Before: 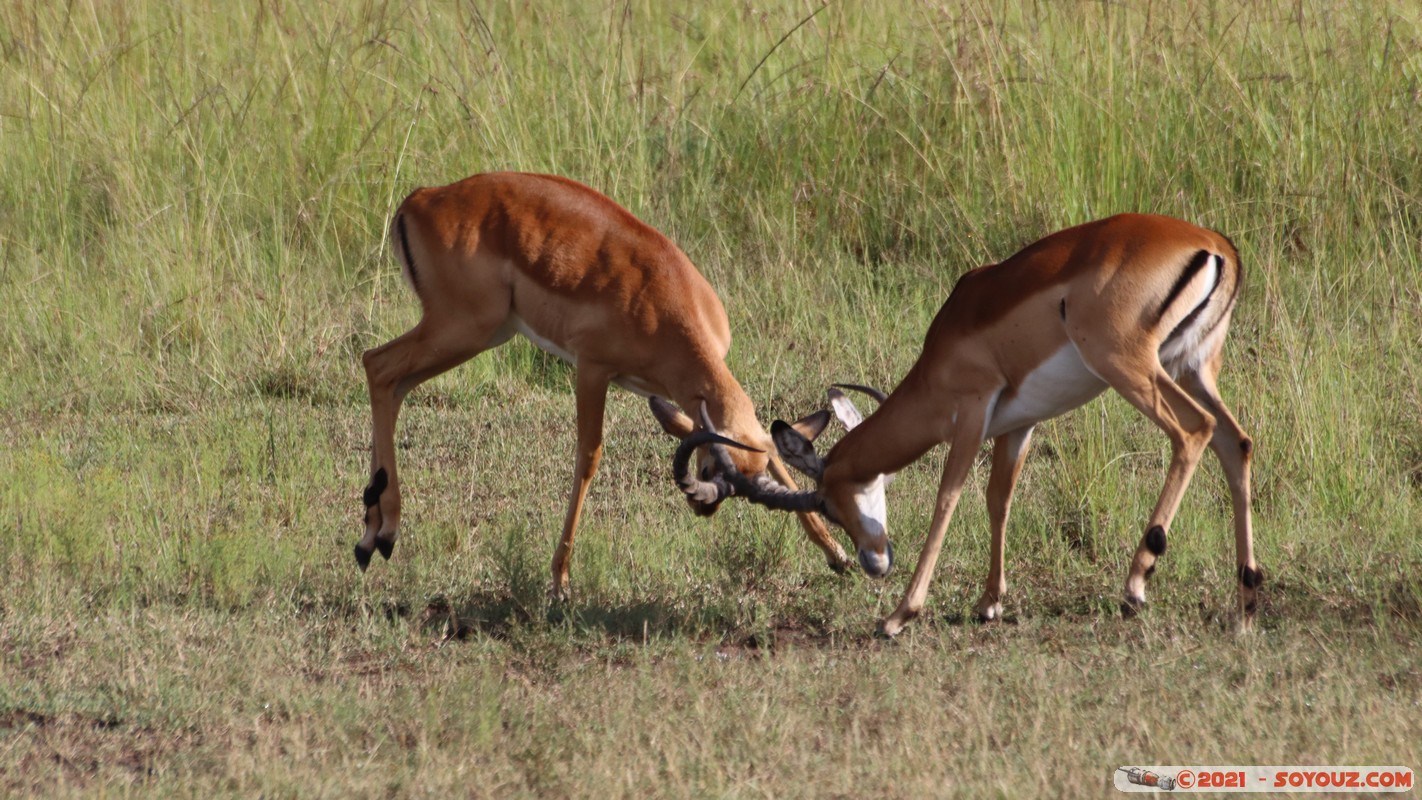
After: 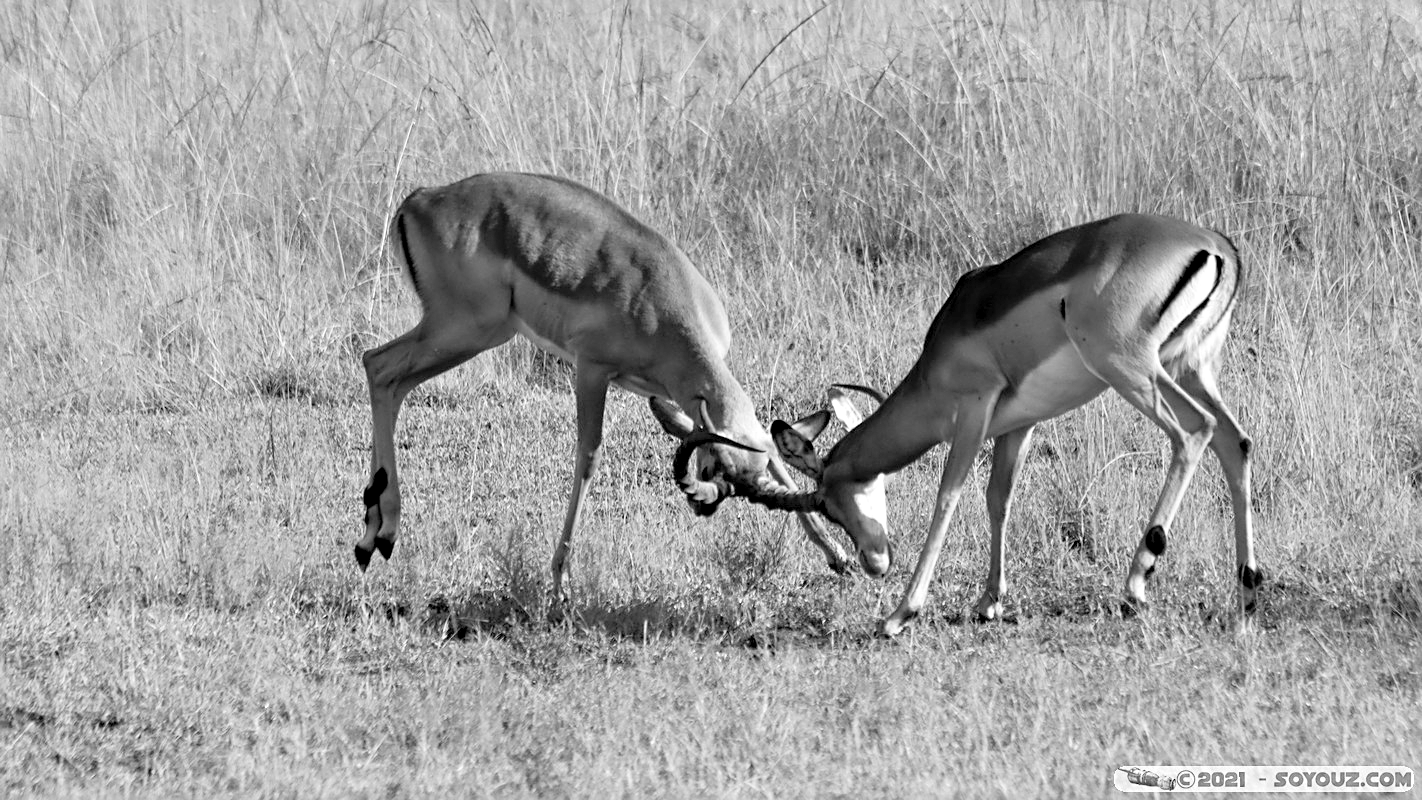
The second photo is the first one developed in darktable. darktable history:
contrast brightness saturation: contrast 0.1, brightness 0.3, saturation 0.14
sharpen: on, module defaults
monochrome: on, module defaults
color balance rgb: shadows lift › luminance -21.66%, shadows lift › chroma 8.98%, shadows lift › hue 283.37°, power › chroma 1.55%, power › hue 25.59°, highlights gain › luminance 6.08%, highlights gain › chroma 2.55%, highlights gain › hue 90°, global offset › luminance -0.87%, perceptual saturation grading › global saturation 27.49%, perceptual saturation grading › highlights -28.39%, perceptual saturation grading › mid-tones 15.22%, perceptual saturation grading › shadows 33.98%, perceptual brilliance grading › highlights 10%, perceptual brilliance grading › mid-tones 5%
